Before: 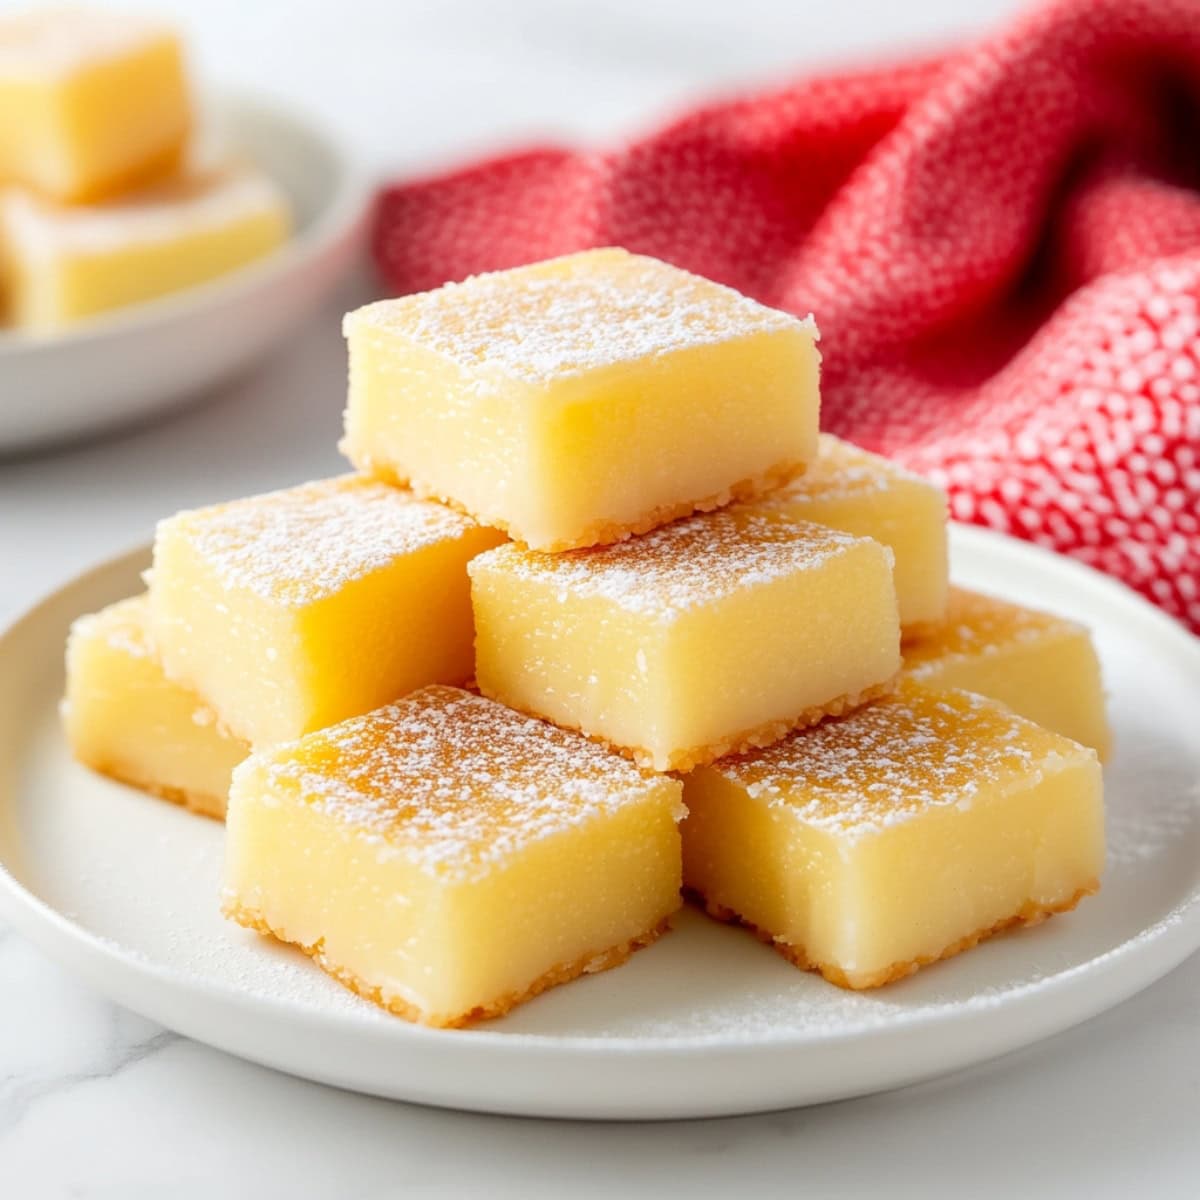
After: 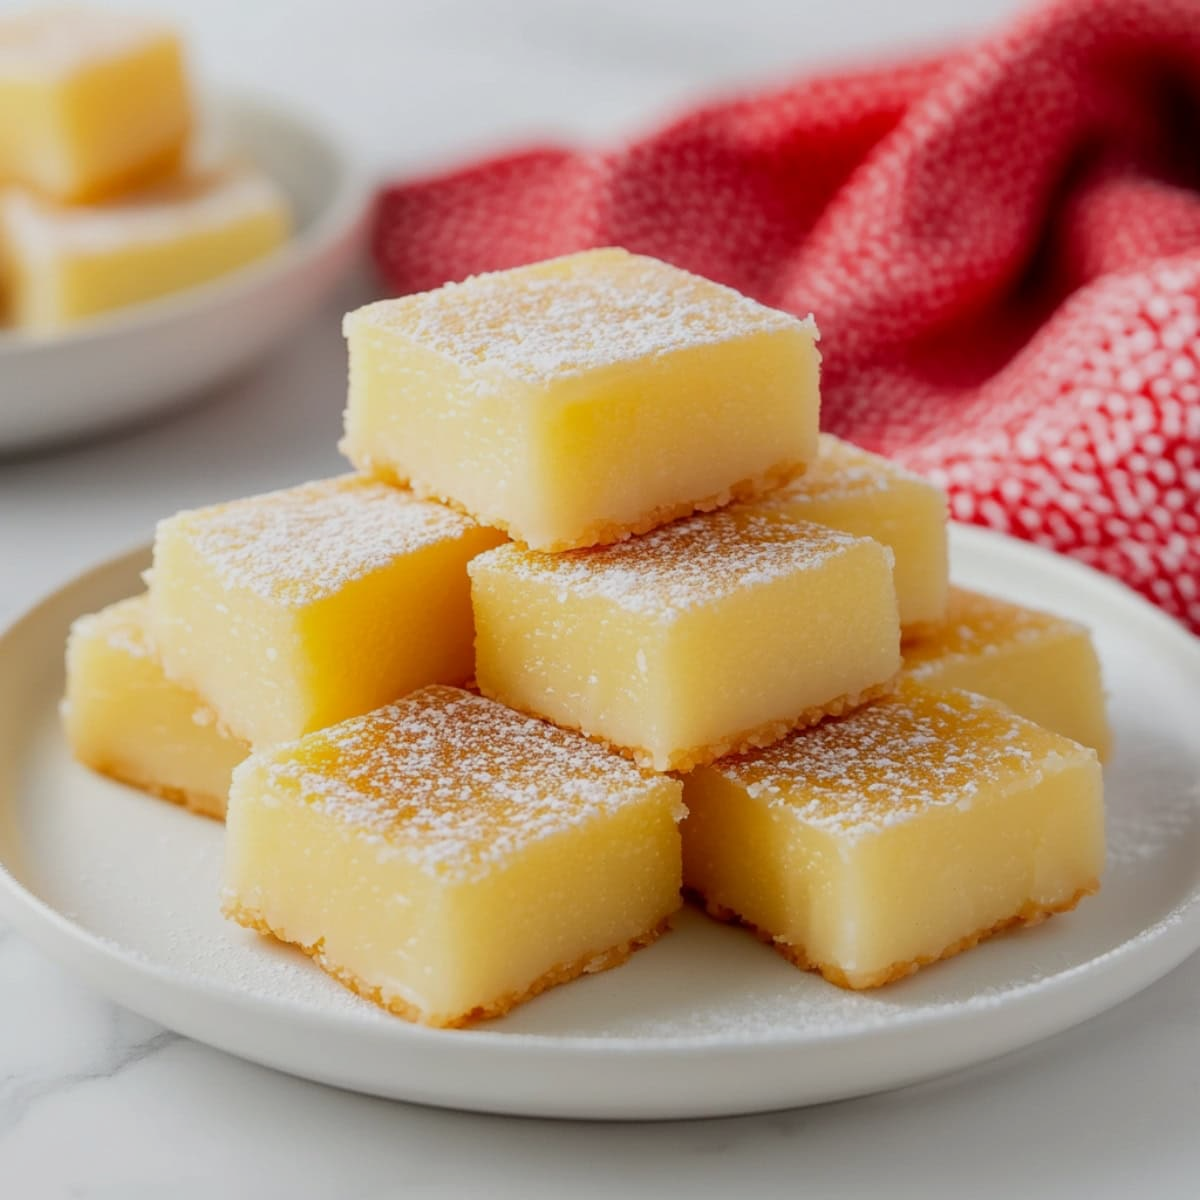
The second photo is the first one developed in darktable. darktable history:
exposure: exposure -0.46 EV, compensate highlight preservation false
